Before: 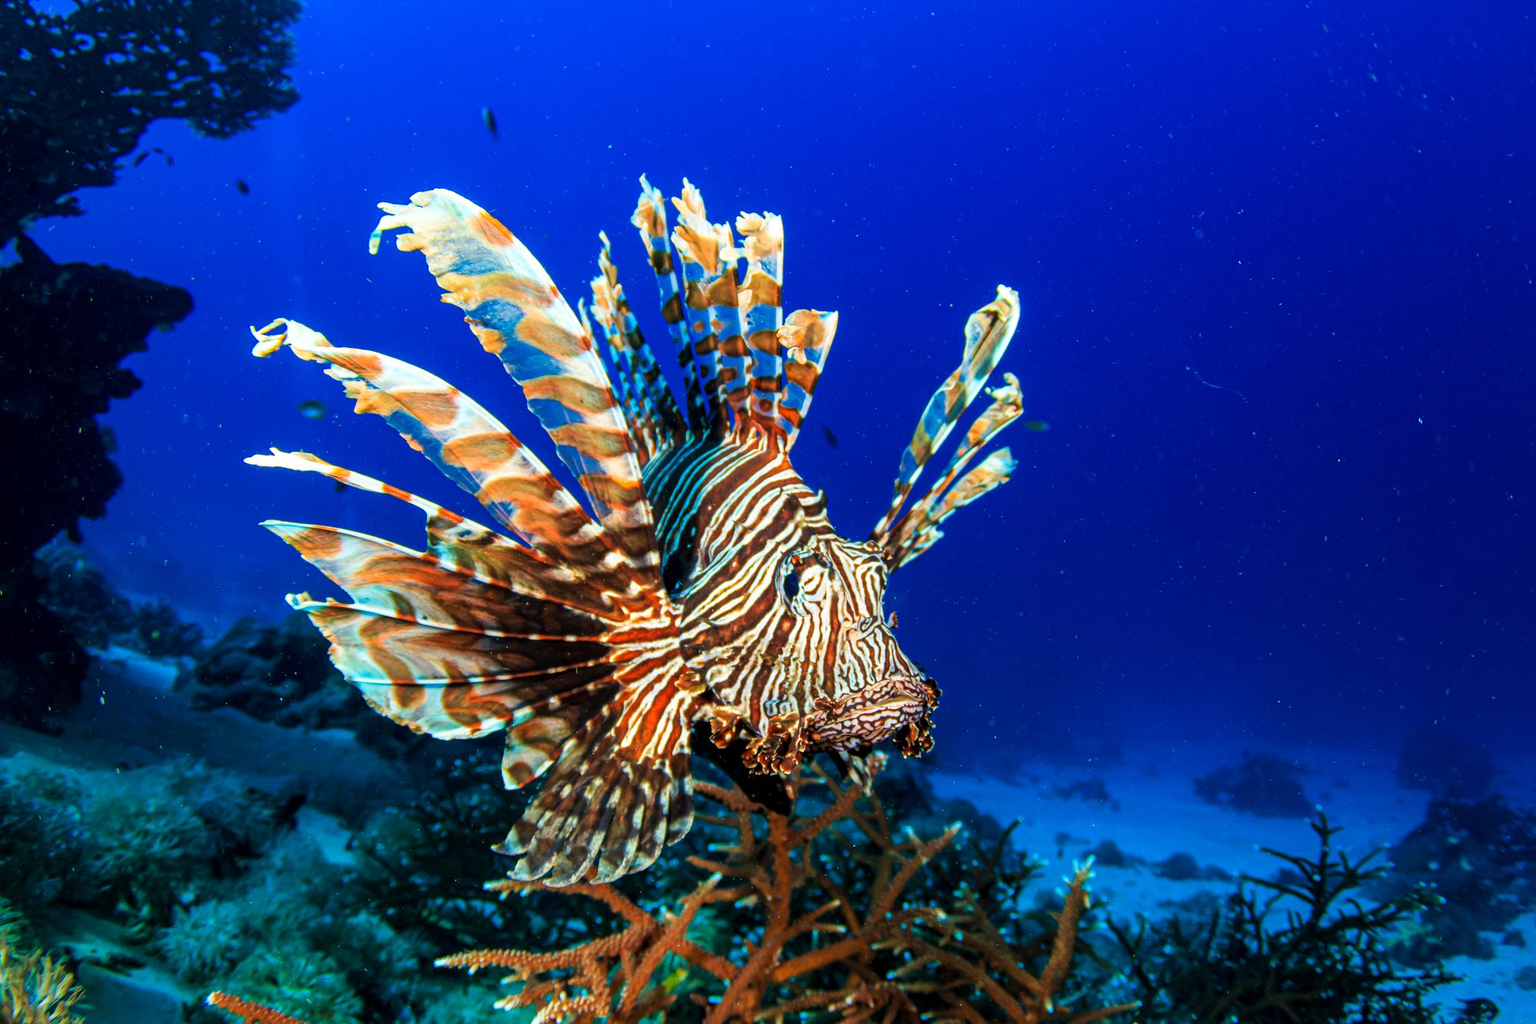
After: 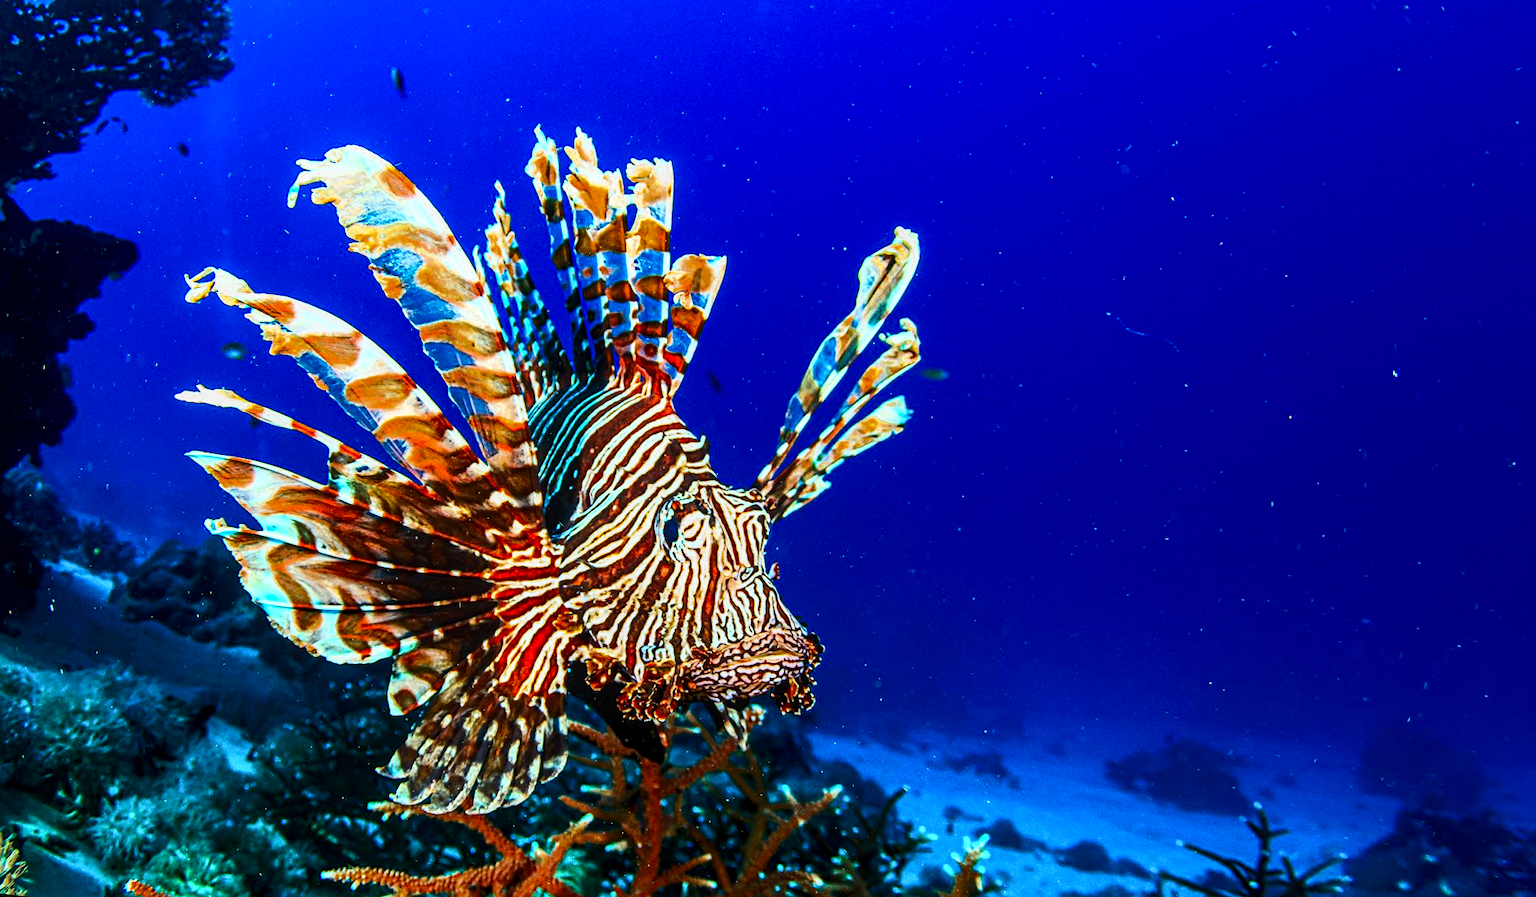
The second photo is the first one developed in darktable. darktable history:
contrast brightness saturation: contrast 0.4, brightness 0.1, saturation 0.21
local contrast: on, module defaults
grain: coarseness 0.09 ISO
color zones: curves: ch0 [(0.11, 0.396) (0.195, 0.36) (0.25, 0.5) (0.303, 0.412) (0.357, 0.544) (0.75, 0.5) (0.967, 0.328)]; ch1 [(0, 0.468) (0.112, 0.512) (0.202, 0.6) (0.25, 0.5) (0.307, 0.352) (0.357, 0.544) (0.75, 0.5) (0.963, 0.524)]
tone equalizer: on, module defaults
rotate and perspective: rotation 1.69°, lens shift (vertical) -0.023, lens shift (horizontal) -0.291, crop left 0.025, crop right 0.988, crop top 0.092, crop bottom 0.842
shadows and highlights: shadows 29.32, highlights -29.32, low approximation 0.01, soften with gaussian
sharpen: on, module defaults
